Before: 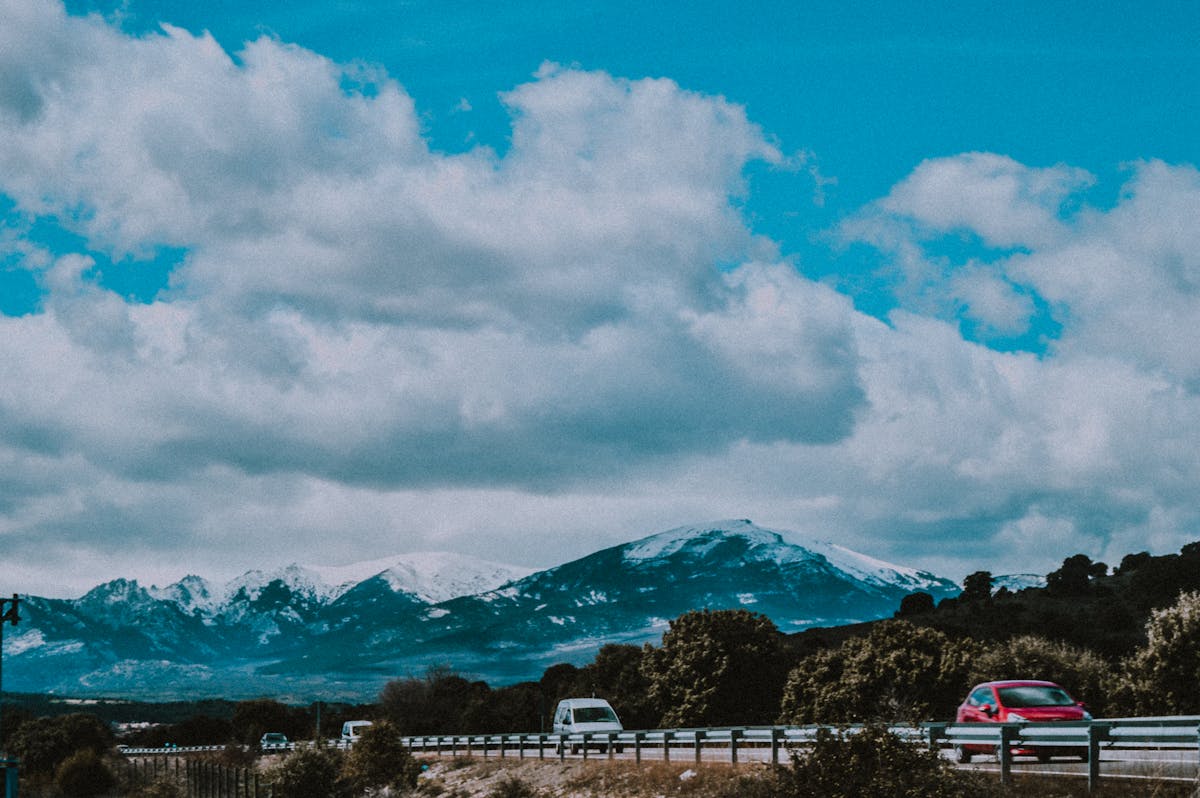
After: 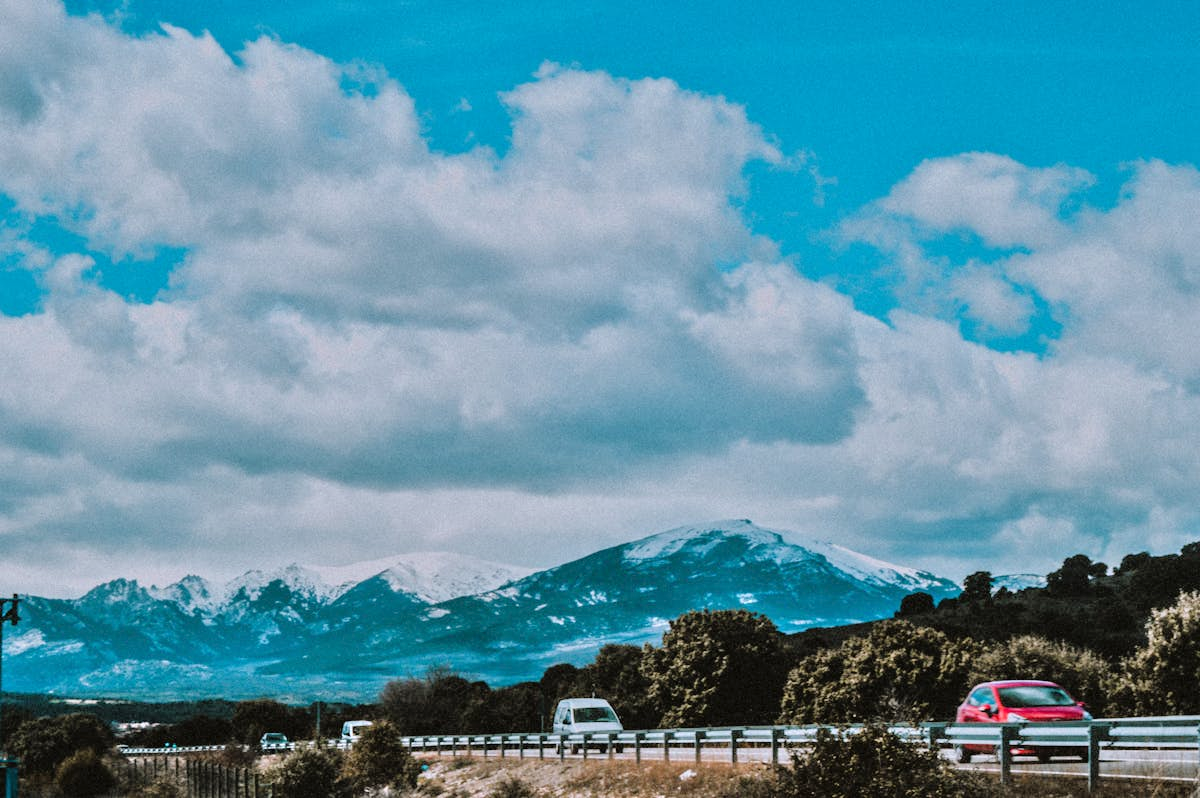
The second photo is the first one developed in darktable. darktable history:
color correction: highlights a* -0.137, highlights b* 0.137
tone equalizer: -7 EV 0.15 EV, -6 EV 0.6 EV, -5 EV 1.15 EV, -4 EV 1.33 EV, -3 EV 1.15 EV, -2 EV 0.6 EV, -1 EV 0.15 EV, mask exposure compensation -0.5 EV
